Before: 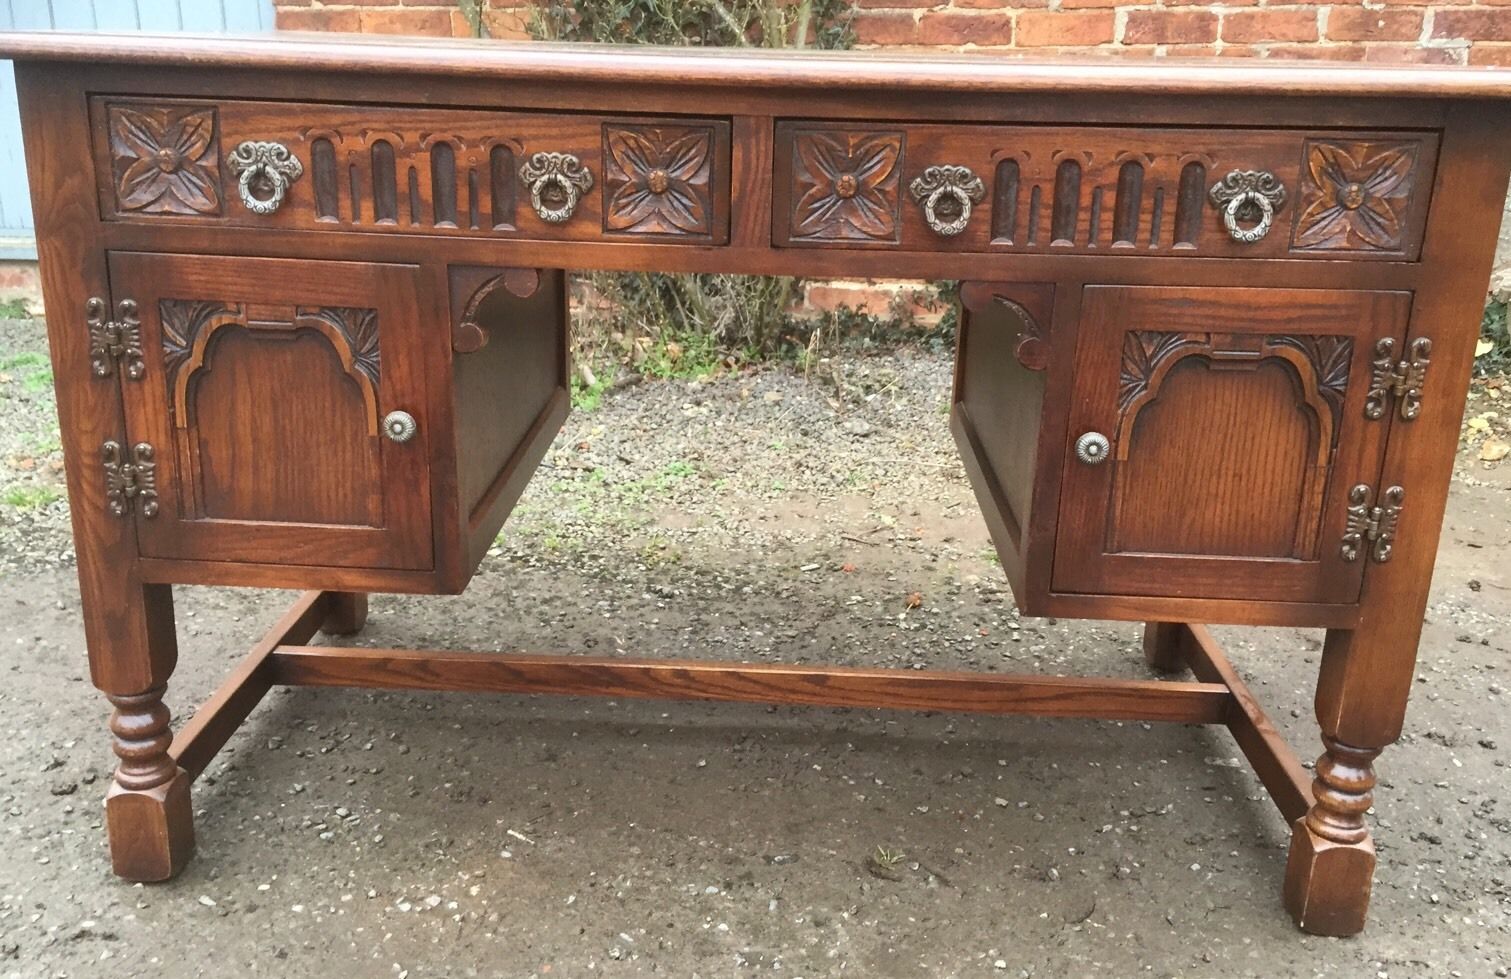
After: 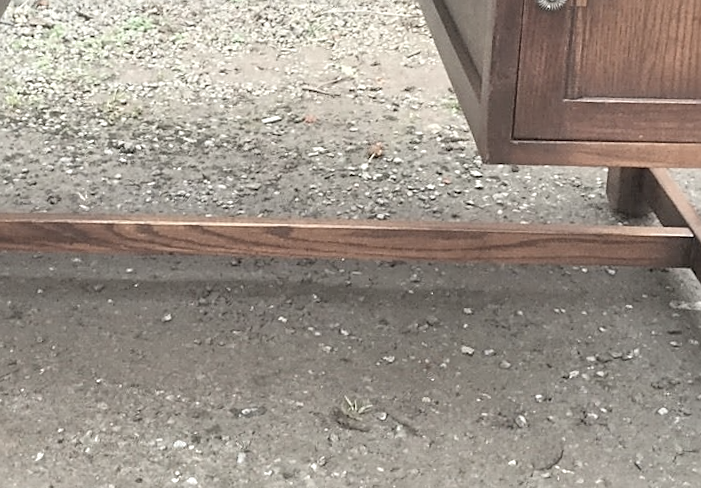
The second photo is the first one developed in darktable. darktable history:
local contrast: highlights 100%, shadows 100%, detail 120%, midtone range 0.2
sharpen: on, module defaults
crop: left 35.976%, top 45.819%, right 18.162%, bottom 5.807%
rotate and perspective: rotation -1.17°, automatic cropping off
contrast brightness saturation: brightness 0.18, saturation -0.5
